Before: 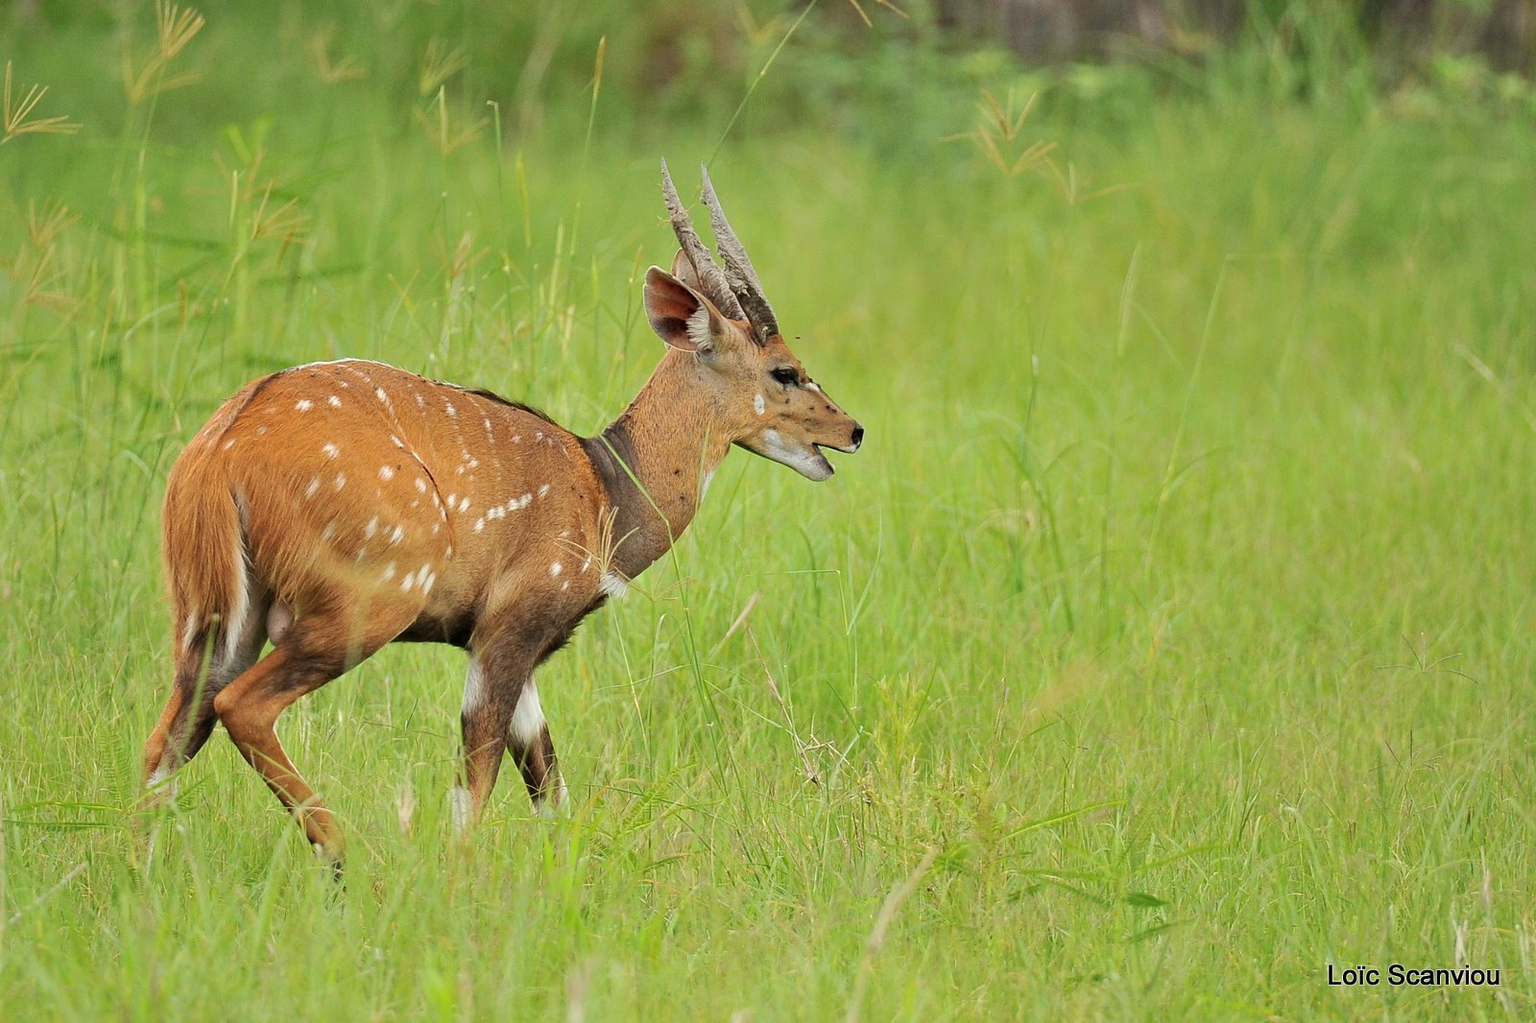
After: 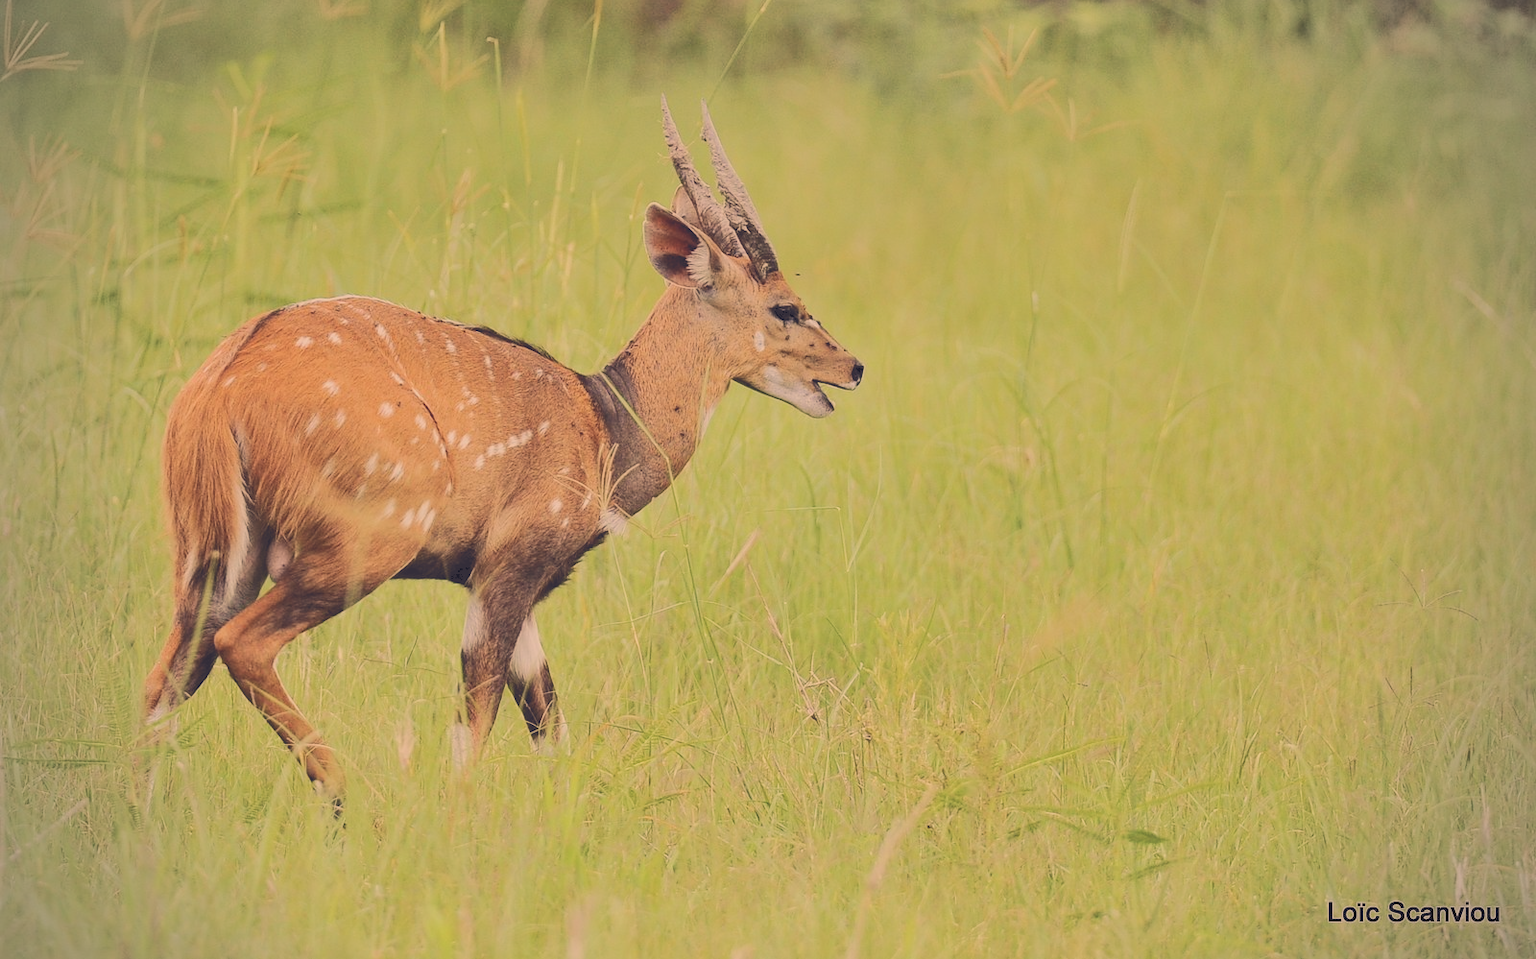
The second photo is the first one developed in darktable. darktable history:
crop and rotate: top 6.282%
tone equalizer: edges refinement/feathering 500, mask exposure compensation -1.57 EV, preserve details no
filmic rgb: black relative exposure -7.65 EV, white relative exposure 4.56 EV, hardness 3.61, preserve chrominance RGB euclidean norm, color science v5 (2021), contrast in shadows safe, contrast in highlights safe
tone curve: curves: ch0 [(0, 0) (0.003, 0.217) (0.011, 0.217) (0.025, 0.229) (0.044, 0.243) (0.069, 0.253) (0.1, 0.265) (0.136, 0.281) (0.177, 0.305) (0.224, 0.331) (0.277, 0.369) (0.335, 0.415) (0.399, 0.472) (0.468, 0.543) (0.543, 0.609) (0.623, 0.676) (0.709, 0.734) (0.801, 0.798) (0.898, 0.849) (1, 1)], color space Lab, independent channels, preserve colors none
vignetting: fall-off radius 60.71%, saturation -0.653
local contrast: highlights 100%, shadows 103%, detail 120%, midtone range 0.2
color correction: highlights a* 19.98, highlights b* 27.49, shadows a* 3.37, shadows b* -17.83, saturation 0.748
